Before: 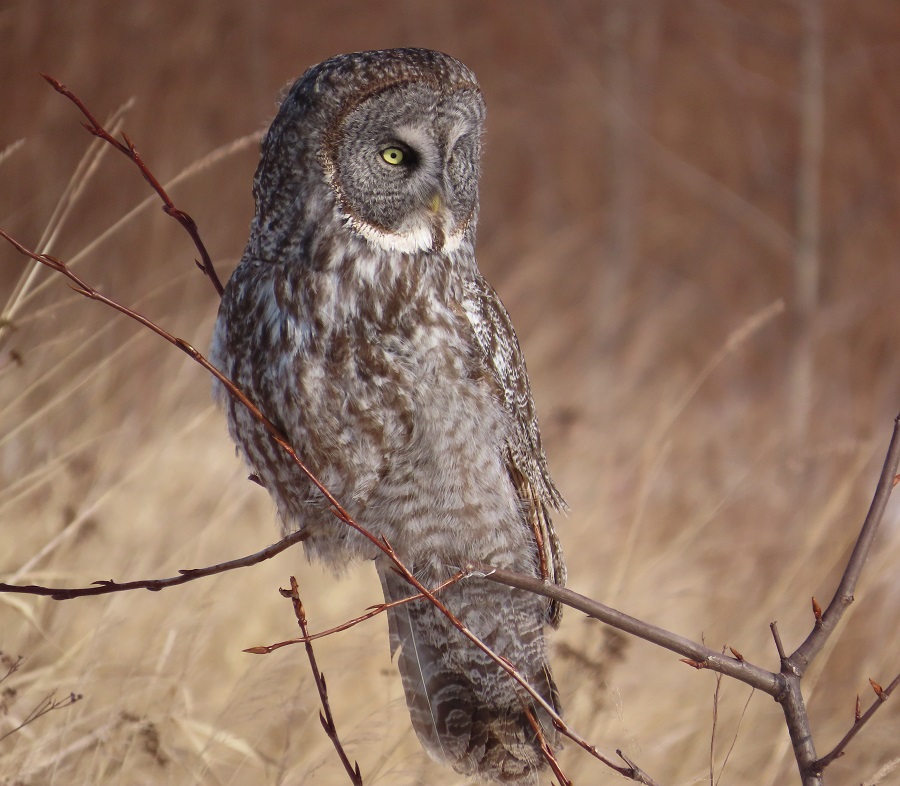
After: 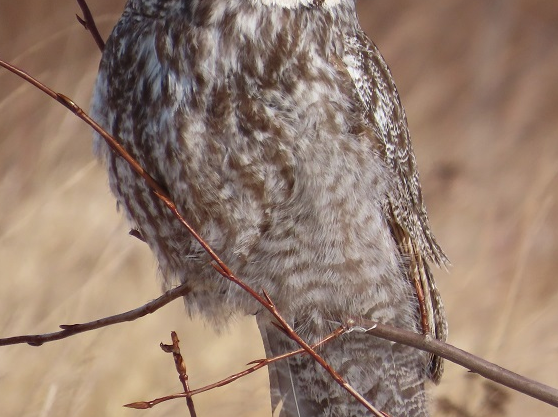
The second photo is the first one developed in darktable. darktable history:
white balance: emerald 1
crop: left 13.312%, top 31.28%, right 24.627%, bottom 15.582%
